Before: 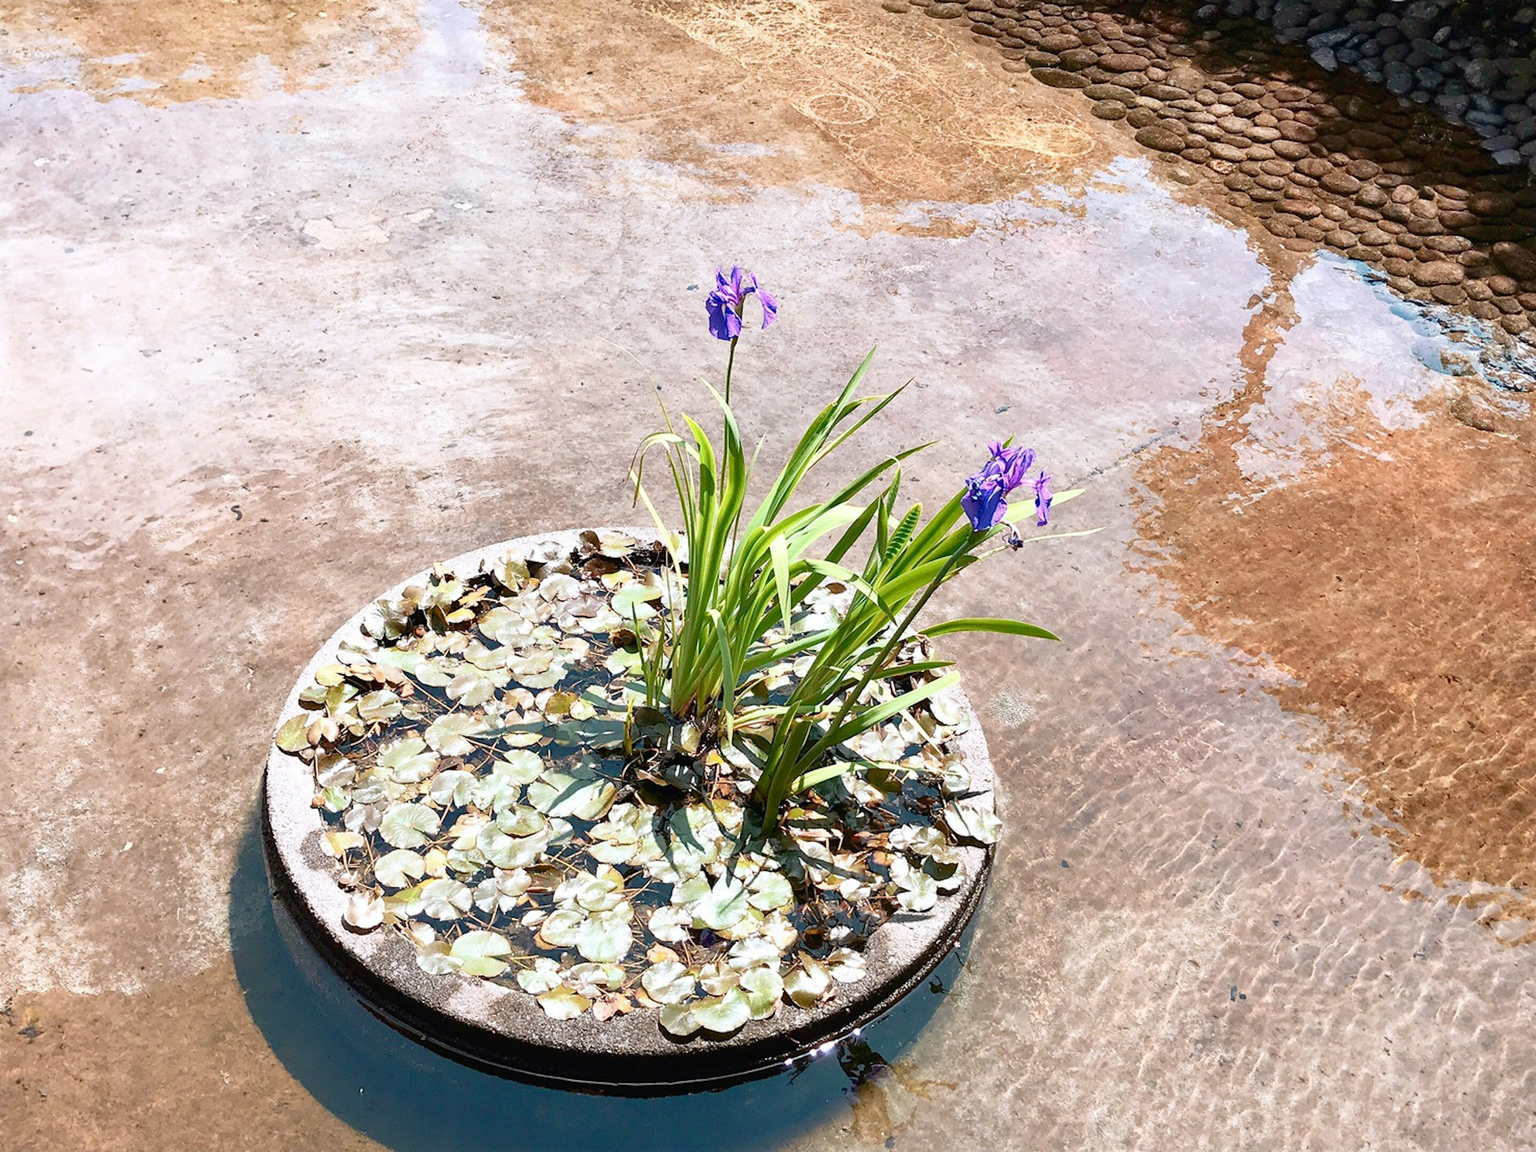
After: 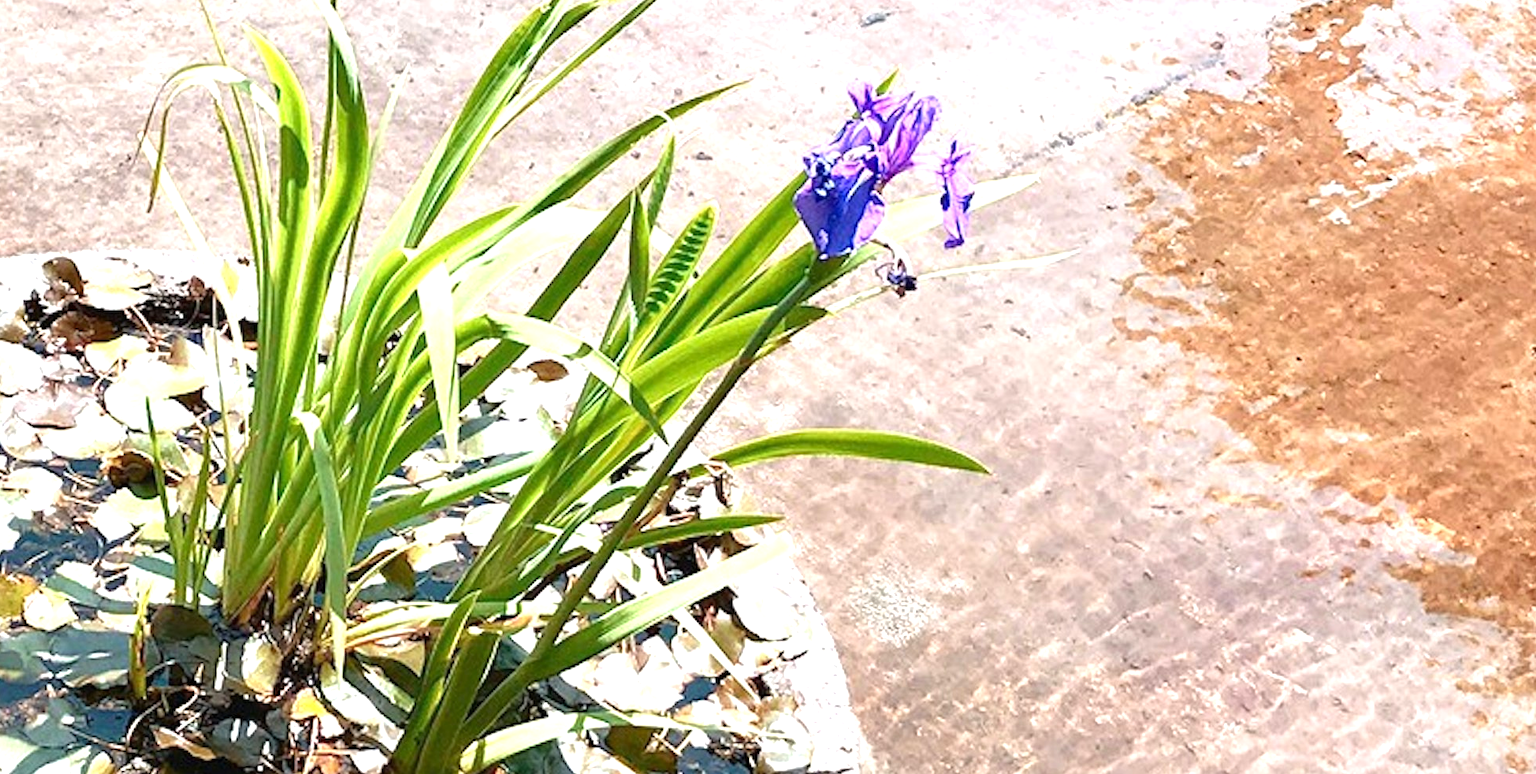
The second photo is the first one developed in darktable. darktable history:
crop: left 36.333%, top 34.754%, right 12.908%, bottom 31.096%
exposure: black level correction 0, exposure 0.697 EV, compensate highlight preservation false
